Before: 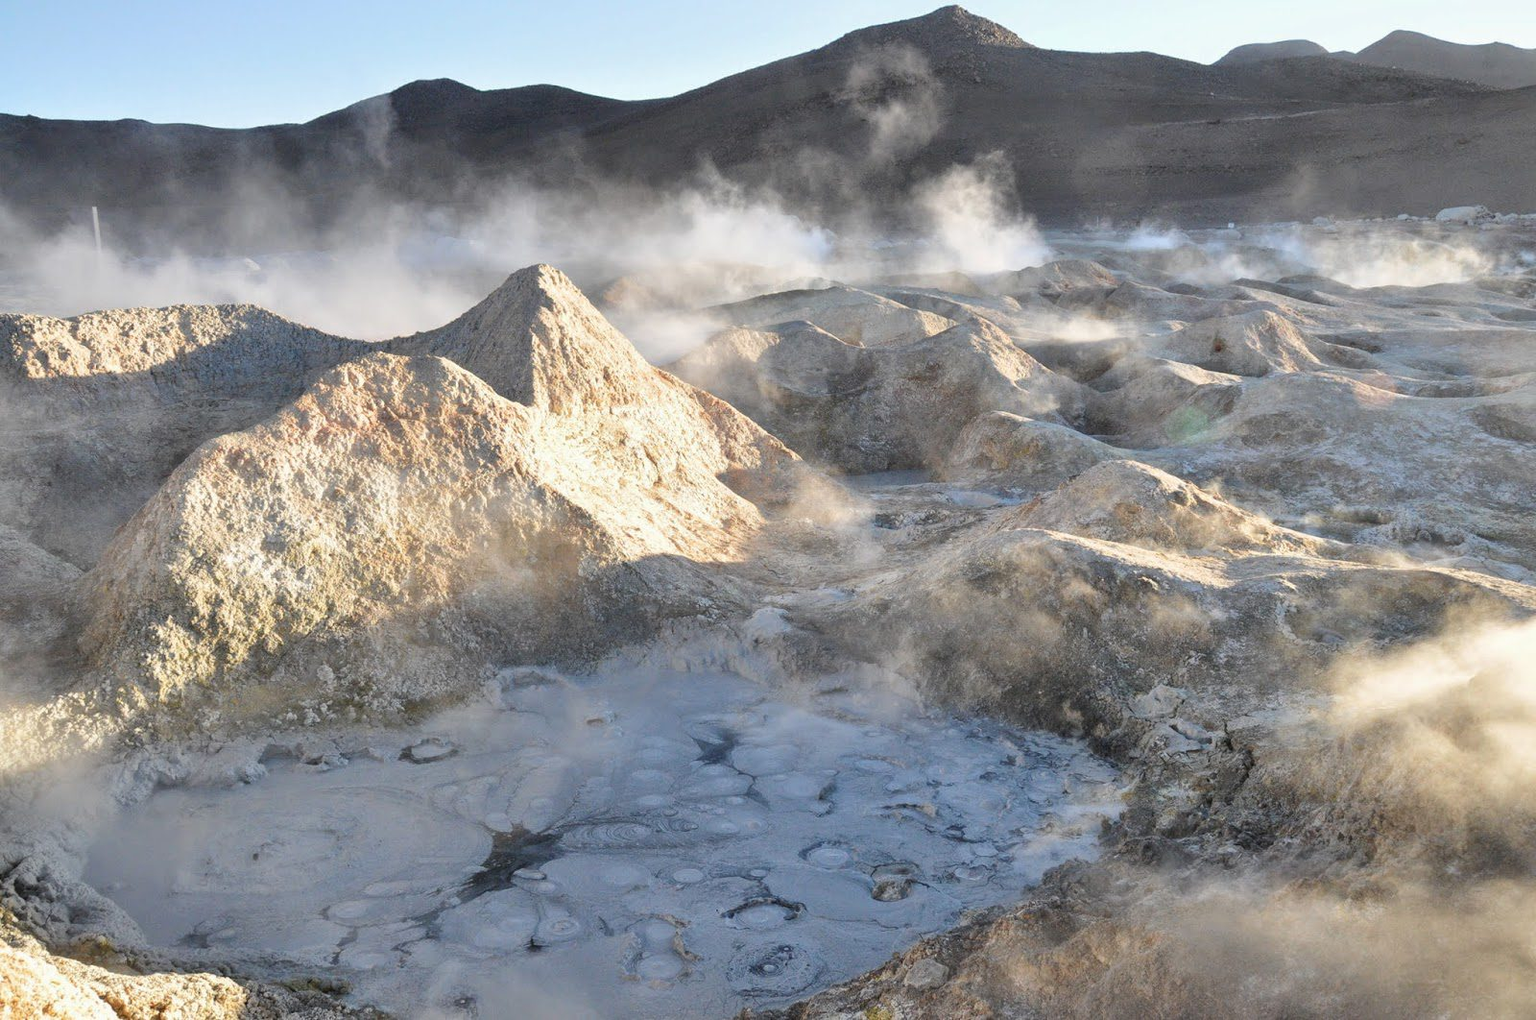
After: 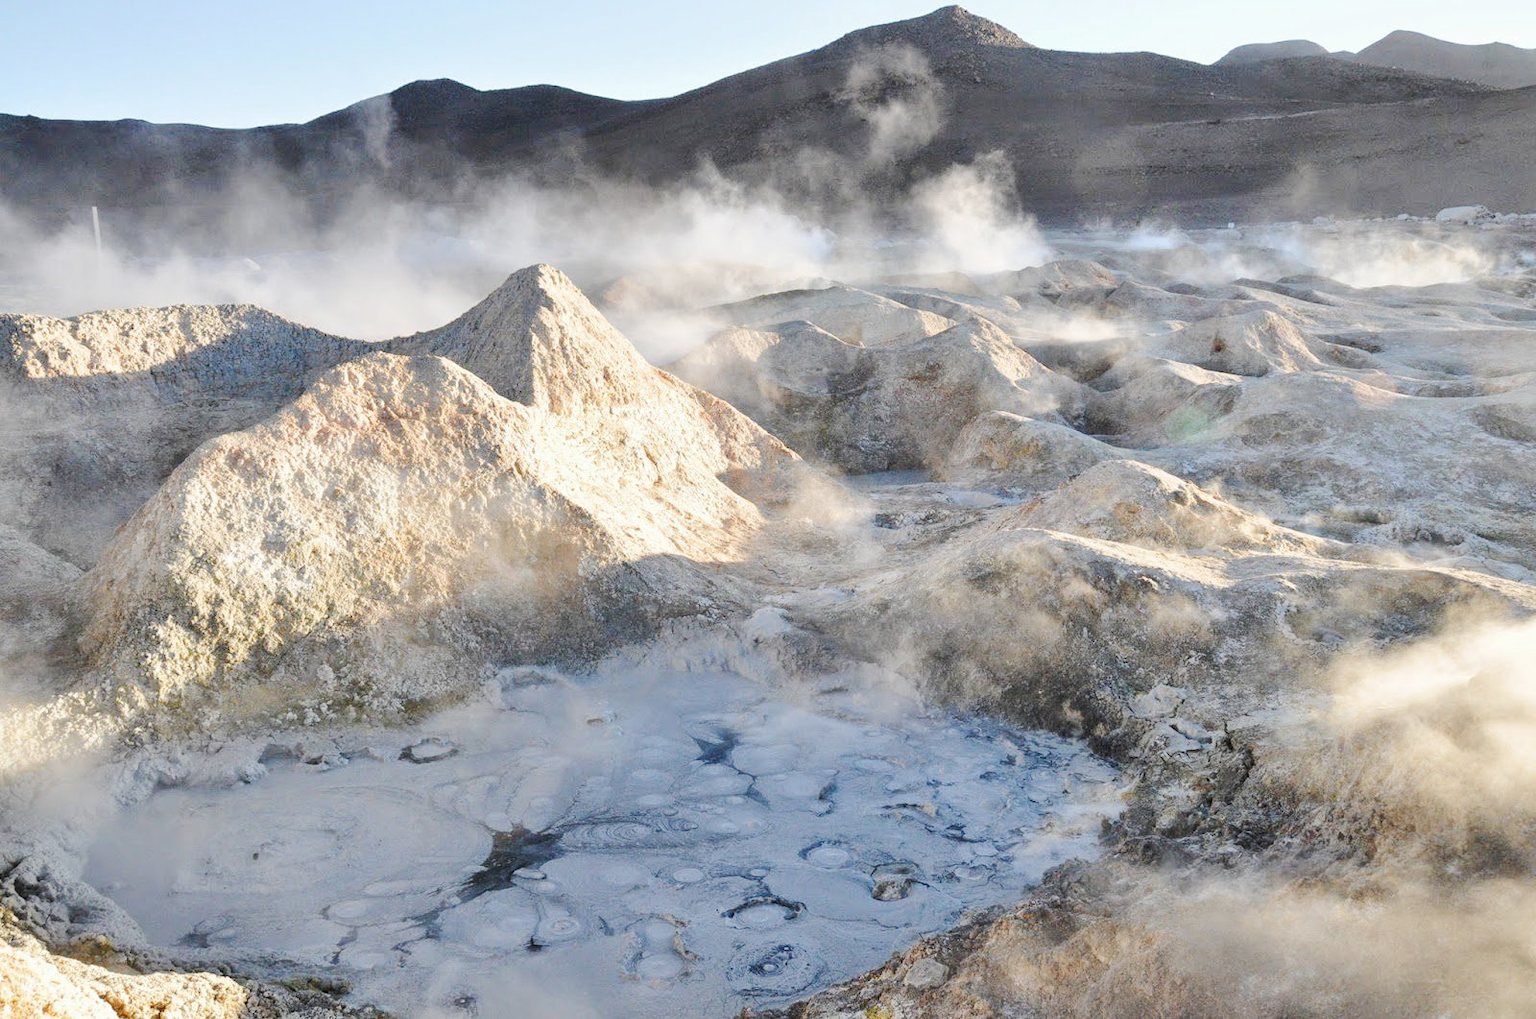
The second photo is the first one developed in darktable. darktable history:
tone curve: curves: ch0 [(0, 0) (0.239, 0.248) (0.508, 0.606) (0.828, 0.878) (1, 1)]; ch1 [(0, 0) (0.401, 0.42) (0.442, 0.47) (0.492, 0.498) (0.511, 0.516) (0.555, 0.586) (0.681, 0.739) (1, 1)]; ch2 [(0, 0) (0.411, 0.433) (0.5, 0.504) (0.545, 0.574) (1, 1)], preserve colors none
